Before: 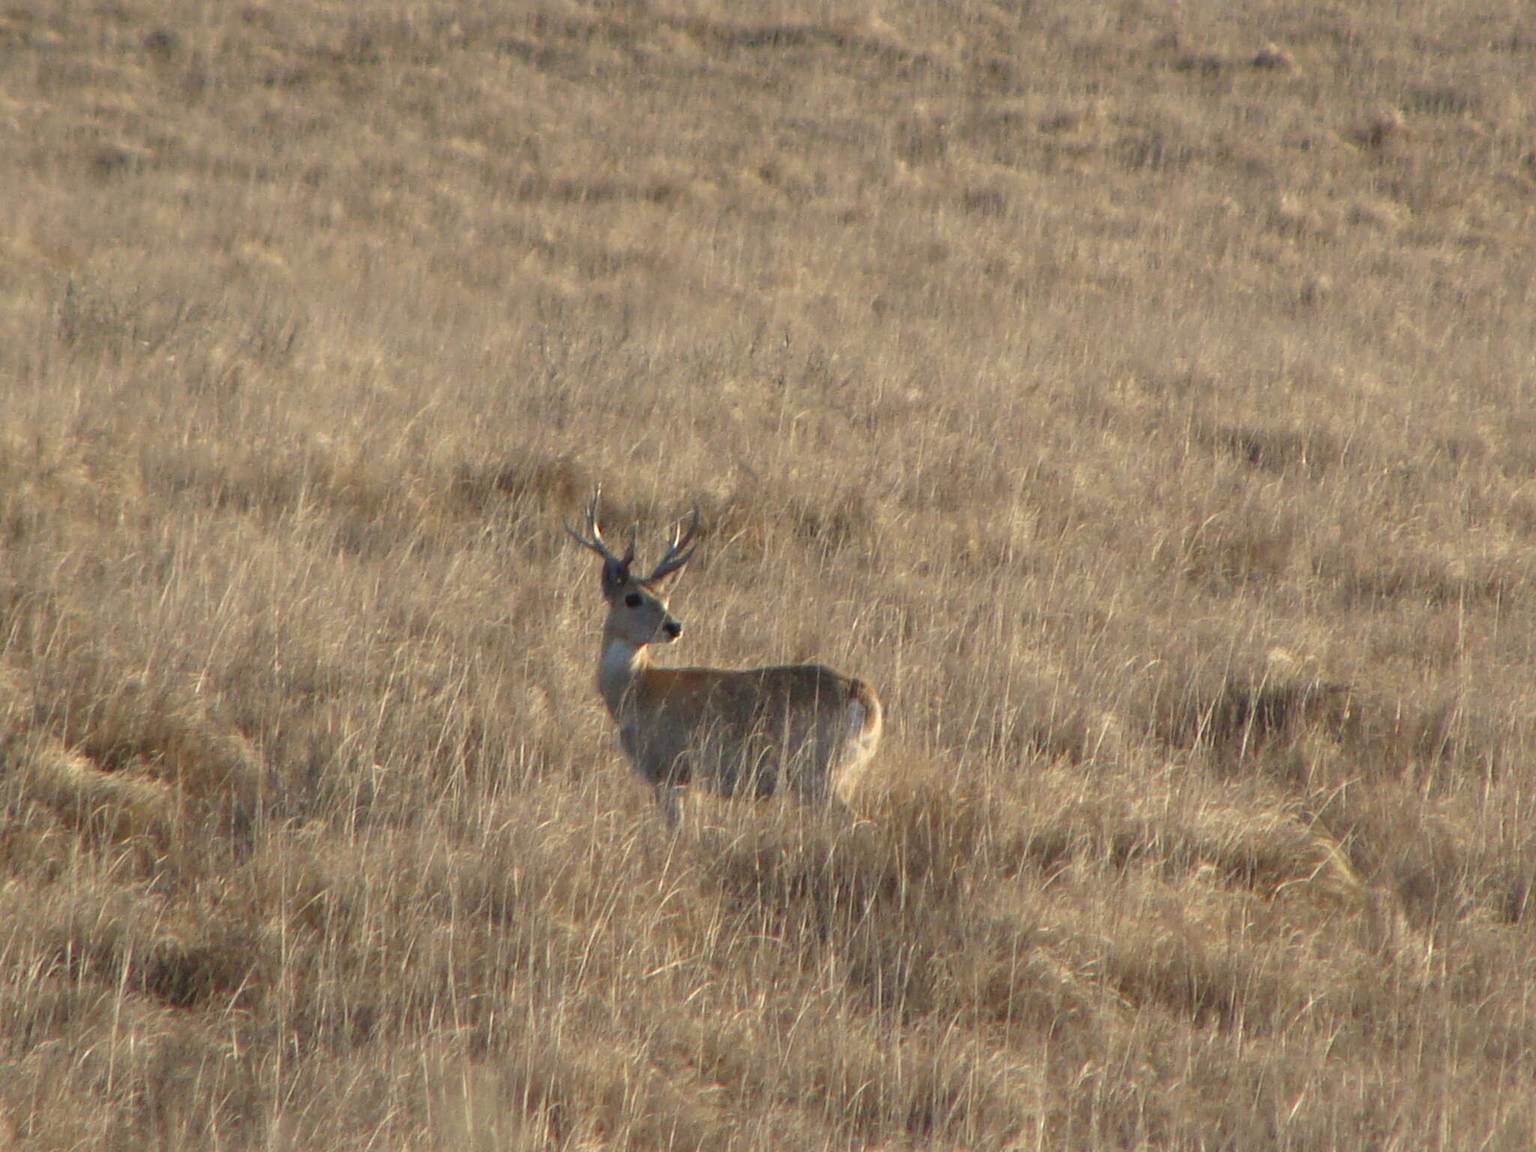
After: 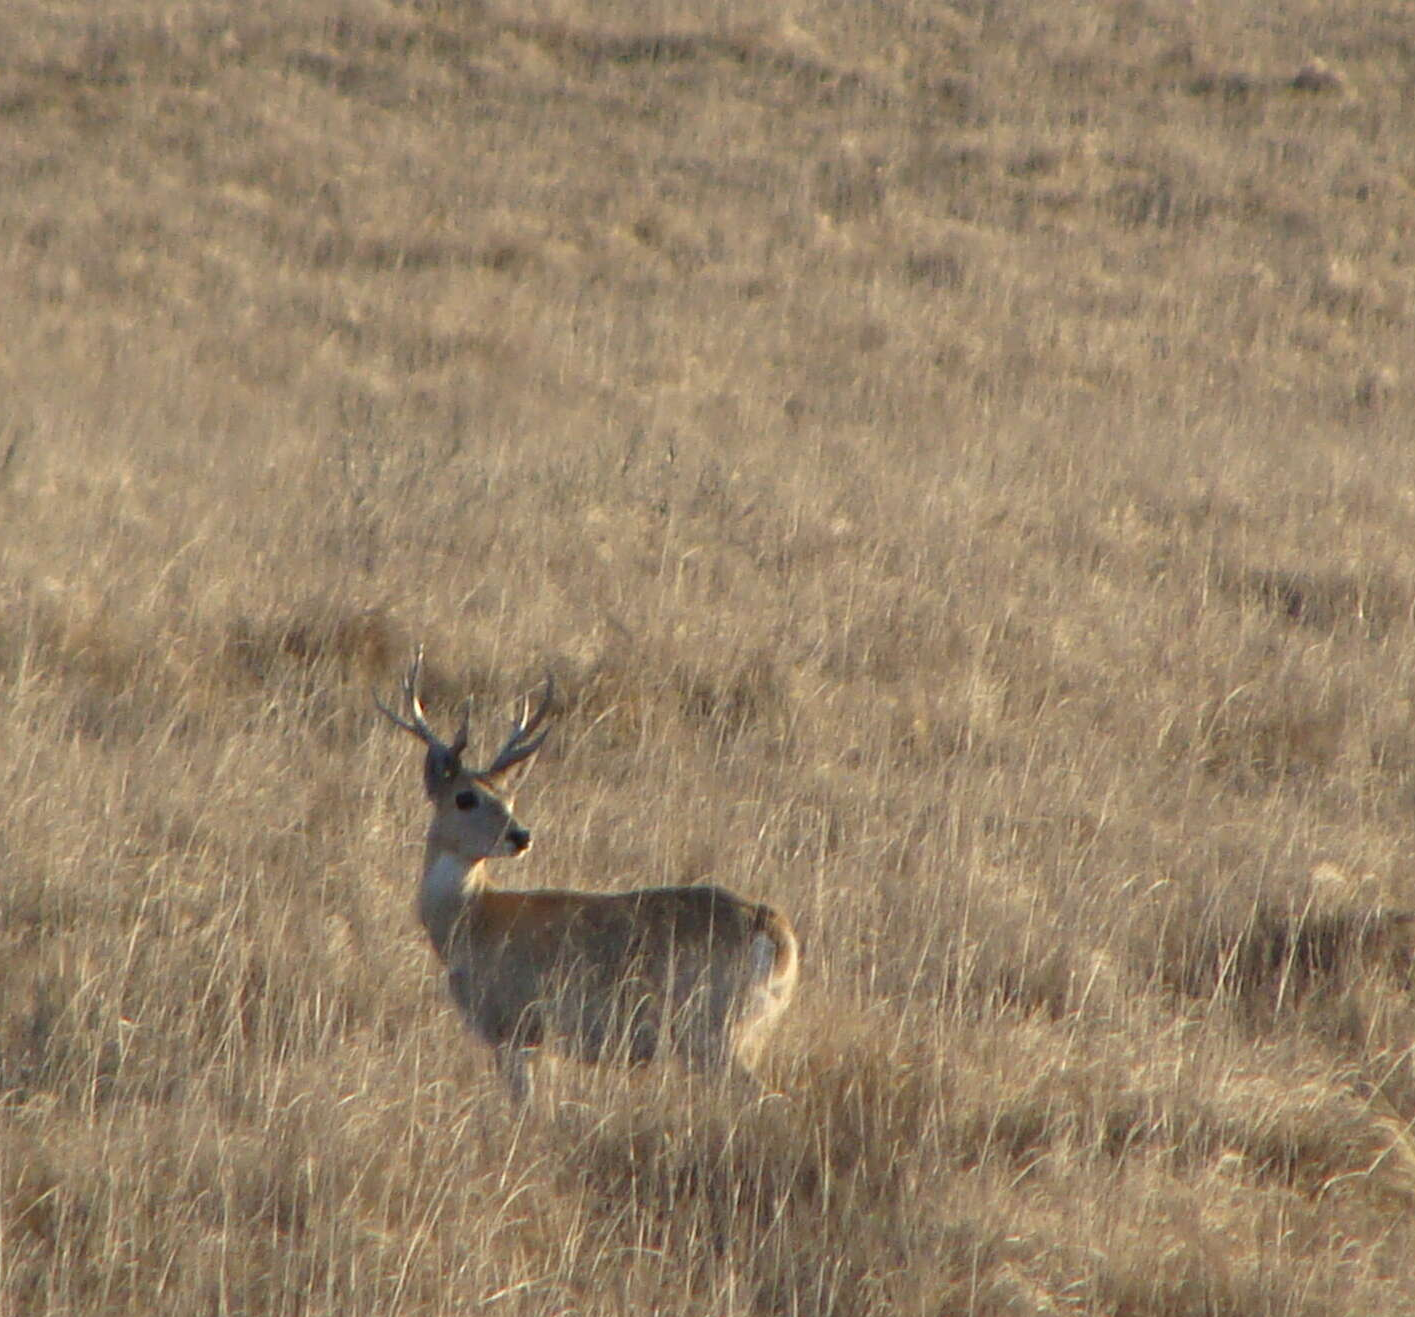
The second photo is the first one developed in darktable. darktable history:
crop: left 18.496%, right 12.375%, bottom 14.193%
